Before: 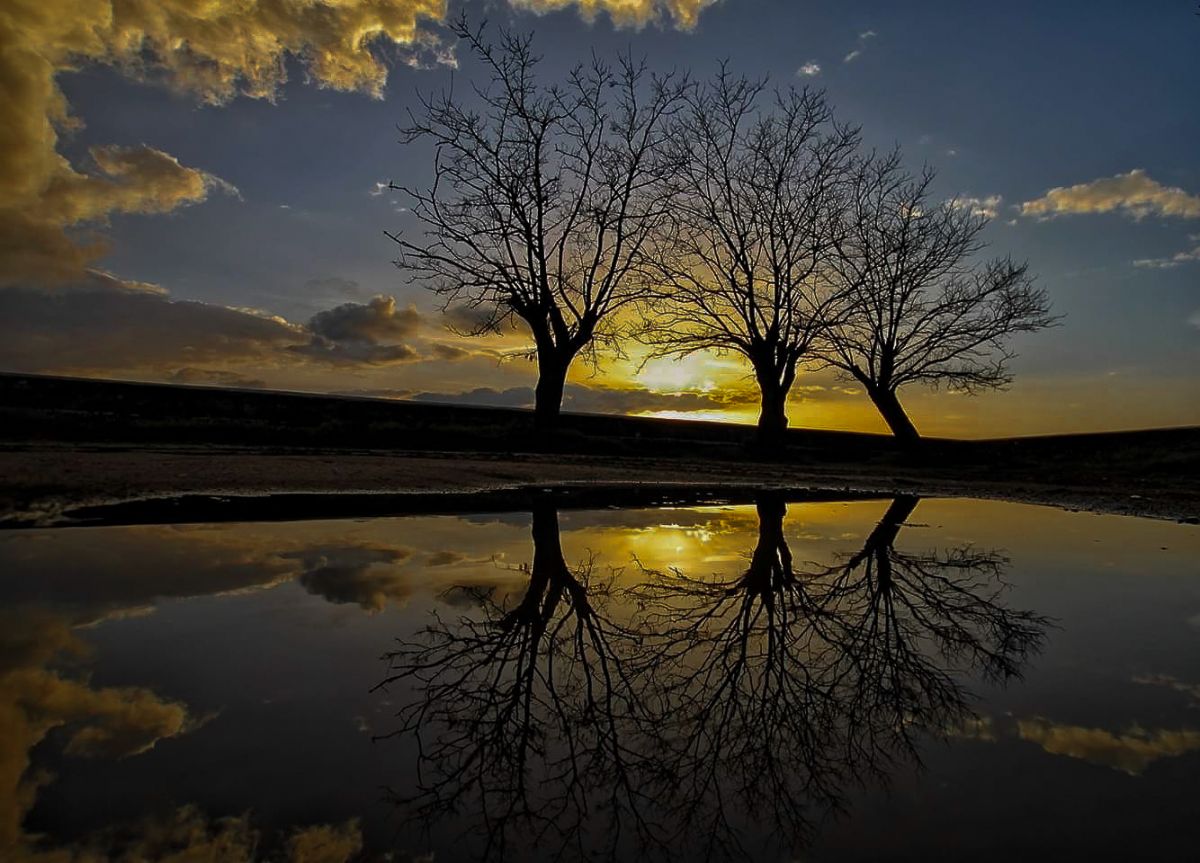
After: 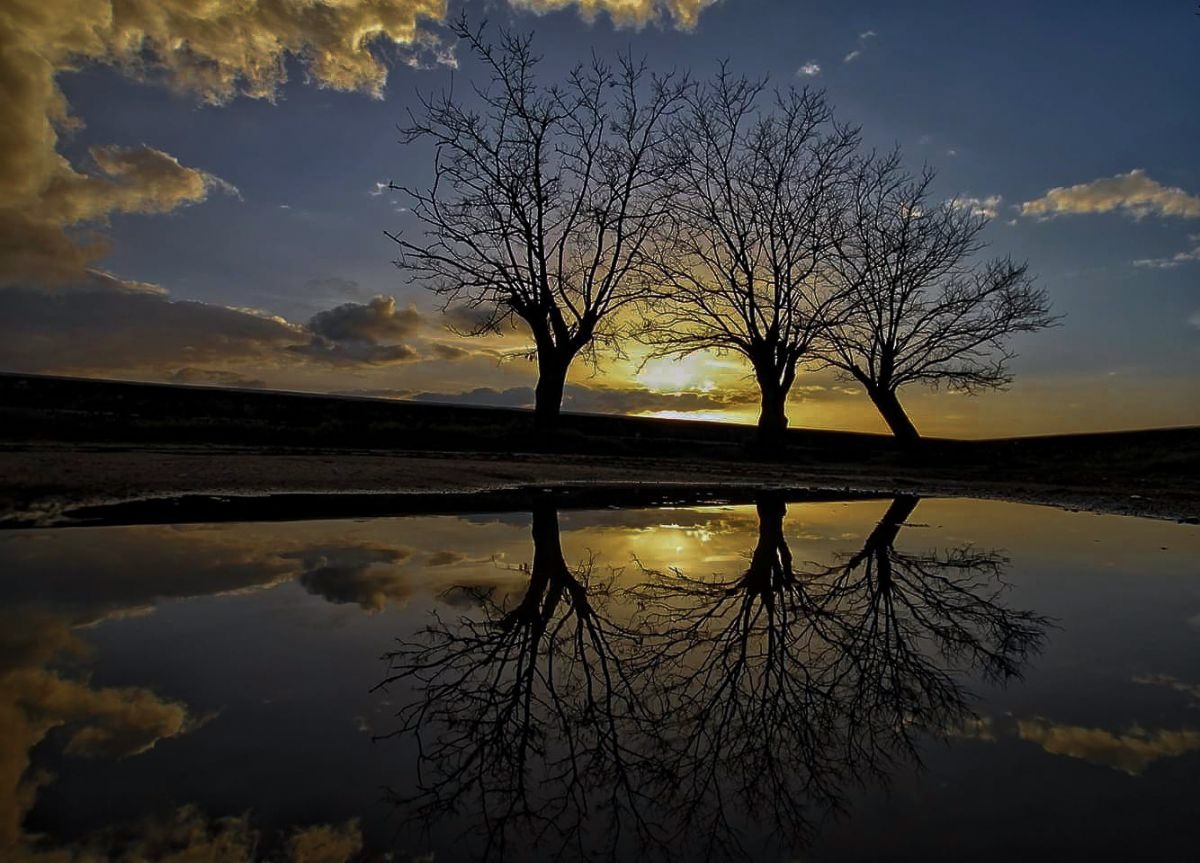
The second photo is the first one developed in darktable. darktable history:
color calibration: illuminant as shot in camera, x 0.358, y 0.373, temperature 4628.91 K, gamut compression 3
